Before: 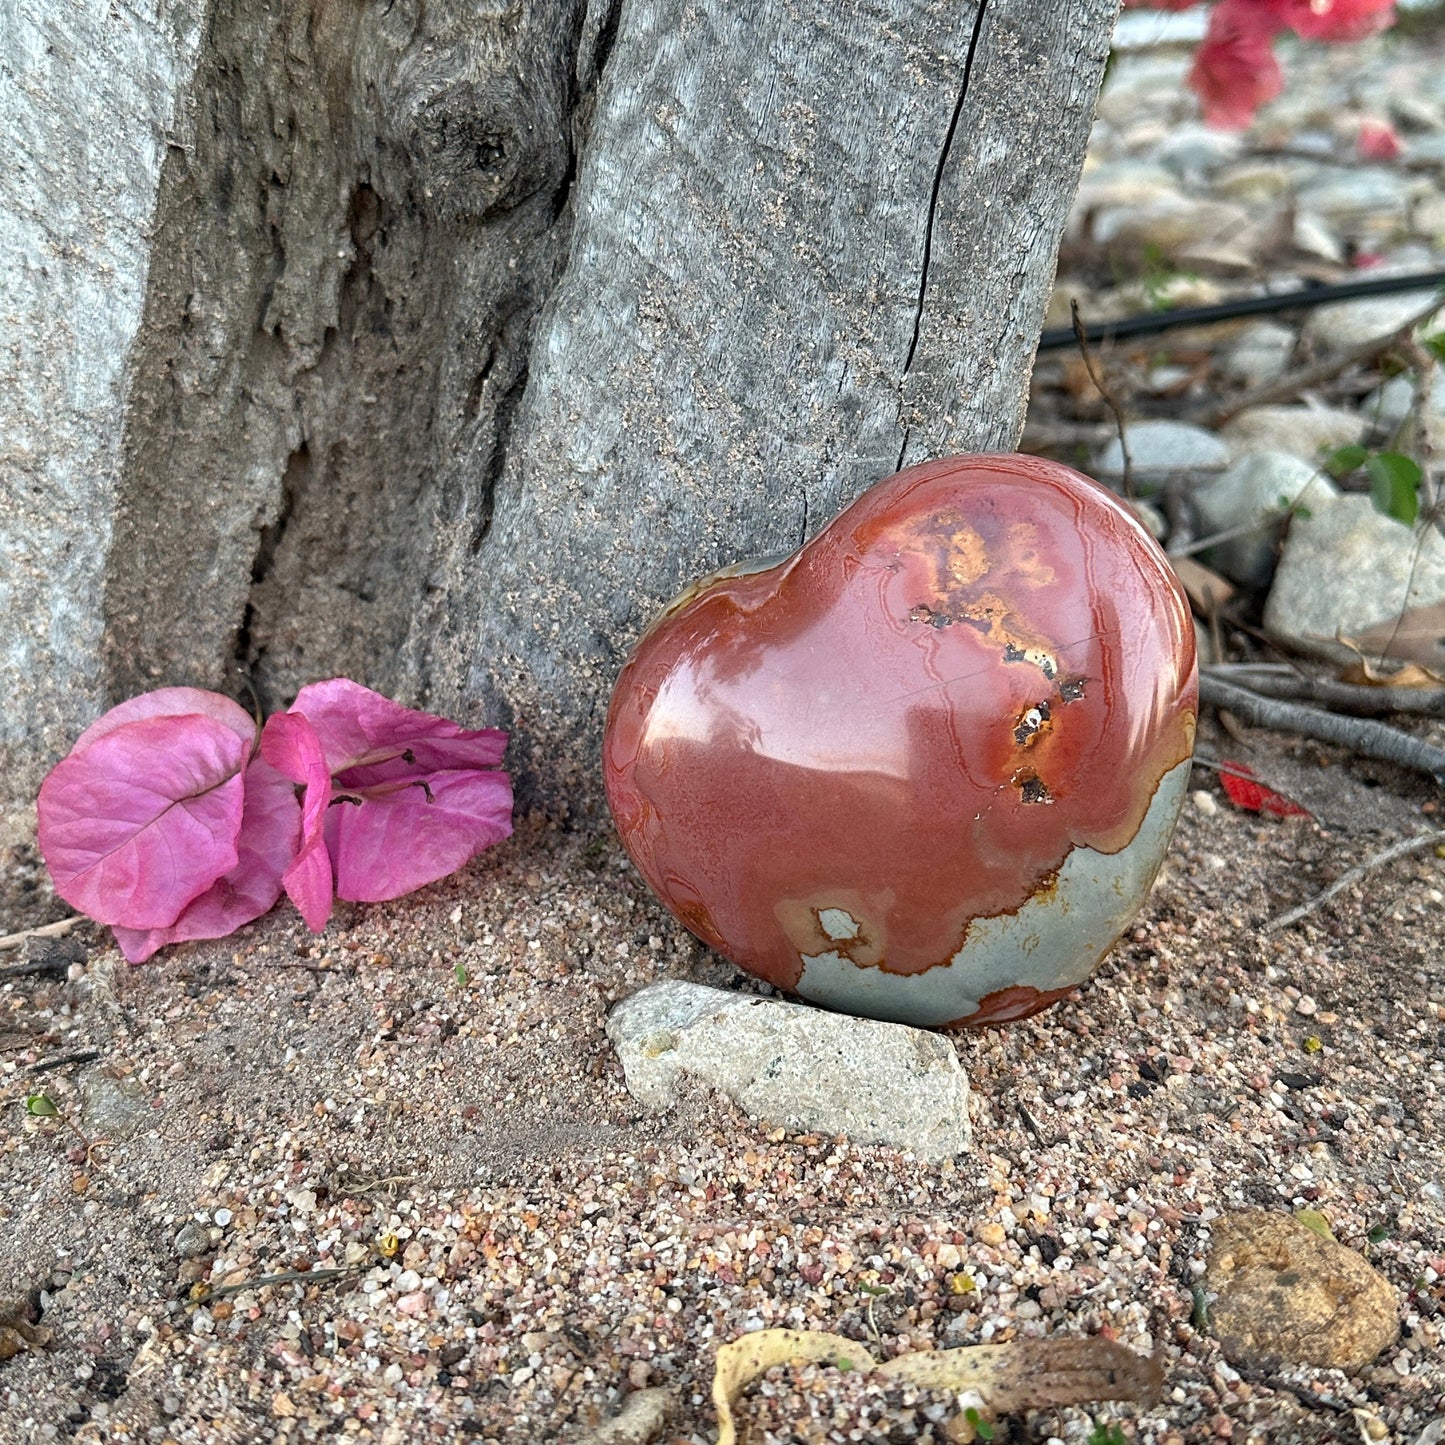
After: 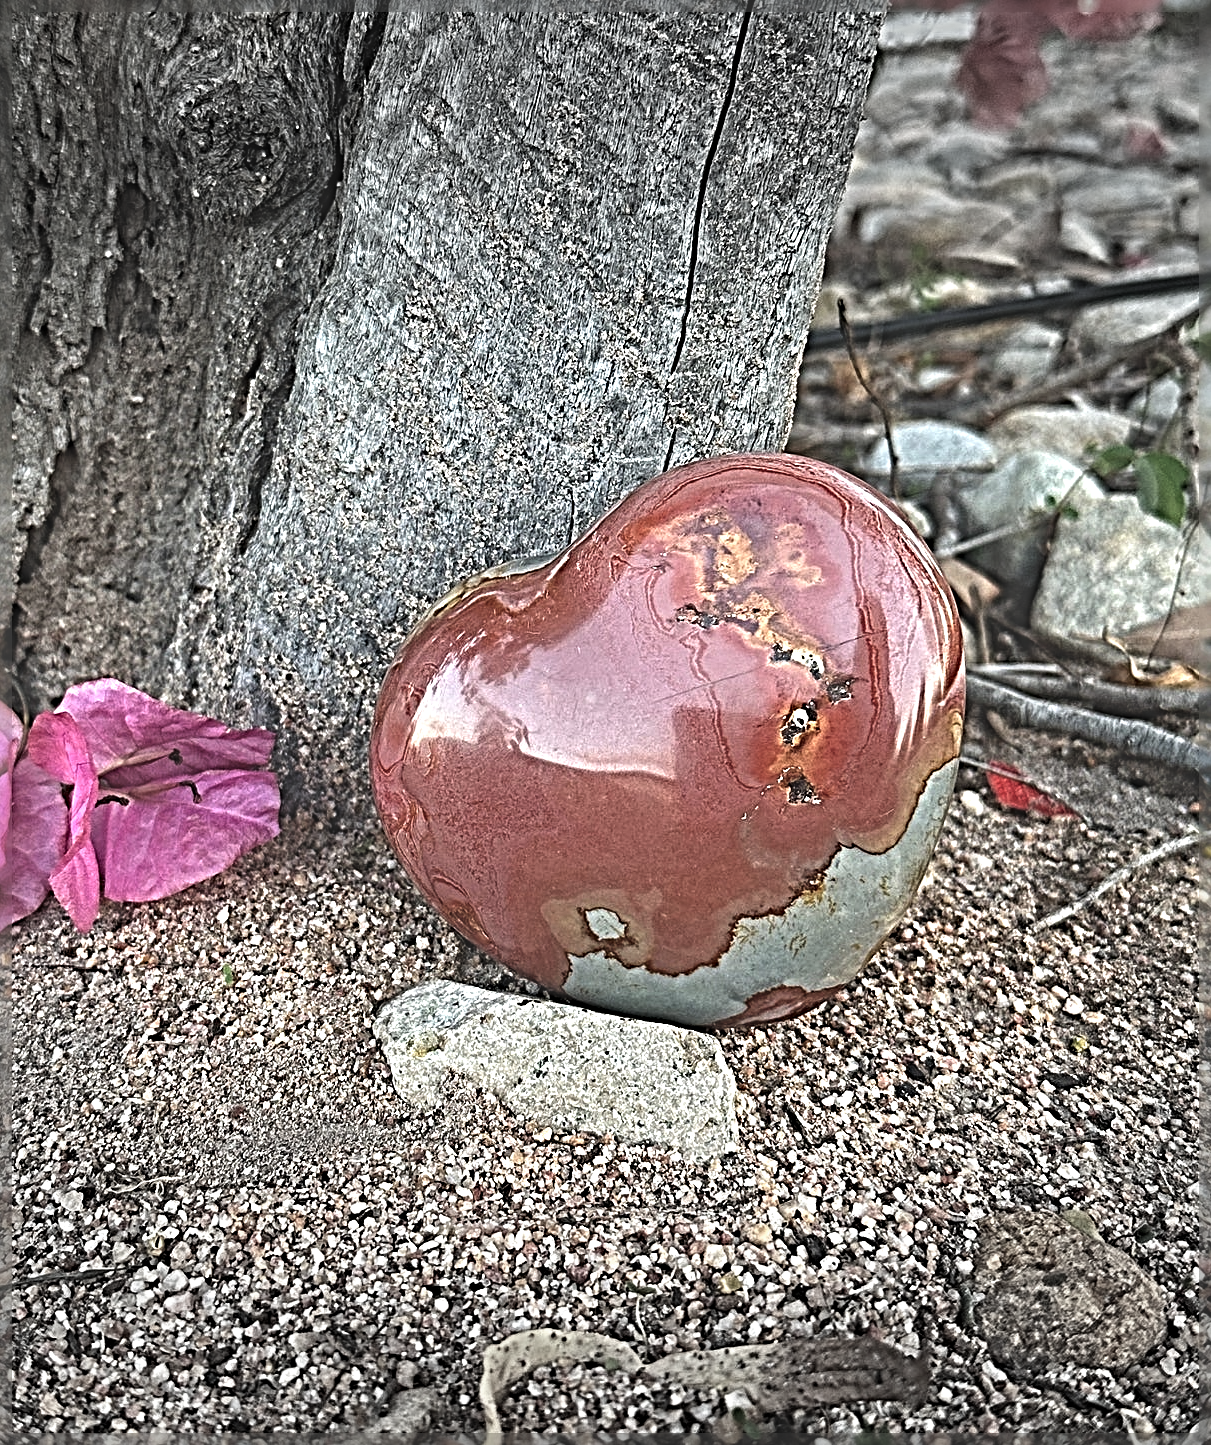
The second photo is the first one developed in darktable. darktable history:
sharpen: radius 6.3, amount 1.8, threshold 0
exposure: black level correction -0.041, exposure 0.064 EV, compensate highlight preservation false
vignetting: fall-off start 79.43%, saturation -0.649, width/height ratio 1.327, unbound false
crop: left 16.145%
